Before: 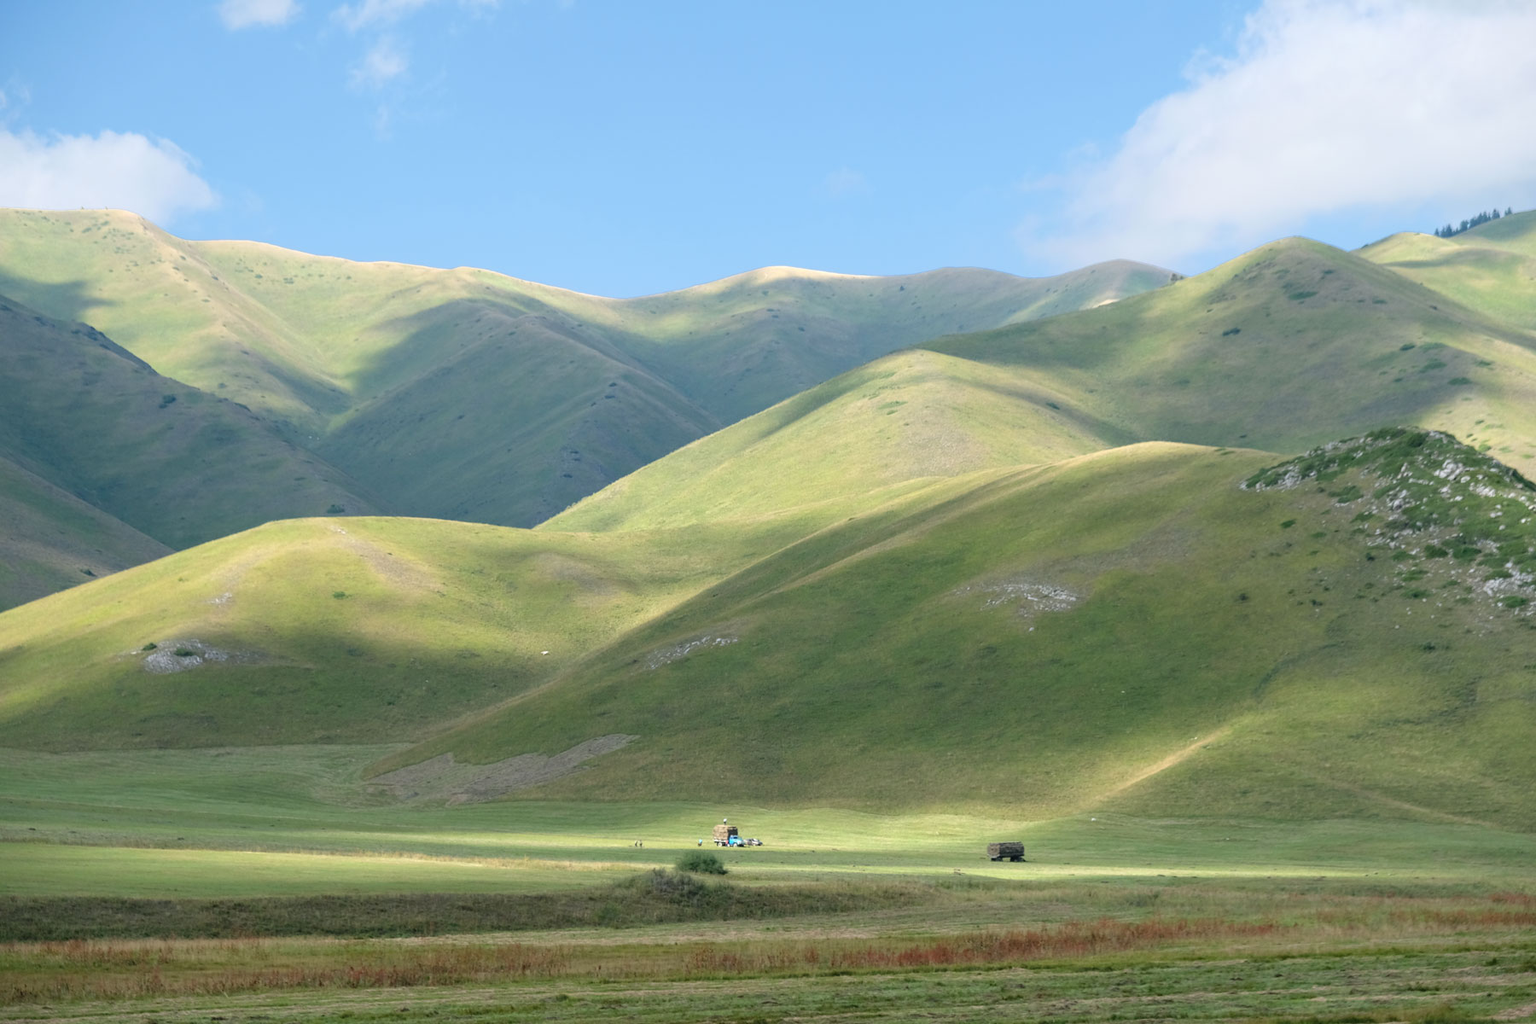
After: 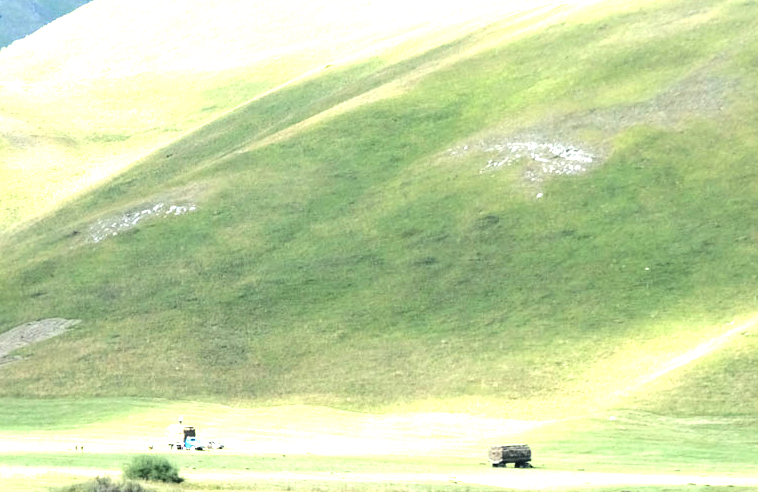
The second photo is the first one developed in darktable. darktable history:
exposure: black level correction 0, exposure 1.2 EV, compensate highlight preservation false
crop: left 37.221%, top 45.169%, right 20.63%, bottom 13.777%
tone equalizer: -8 EV -0.75 EV, -7 EV -0.7 EV, -6 EV -0.6 EV, -5 EV -0.4 EV, -3 EV 0.4 EV, -2 EV 0.6 EV, -1 EV 0.7 EV, +0 EV 0.75 EV, edges refinement/feathering 500, mask exposure compensation -1.57 EV, preserve details no
